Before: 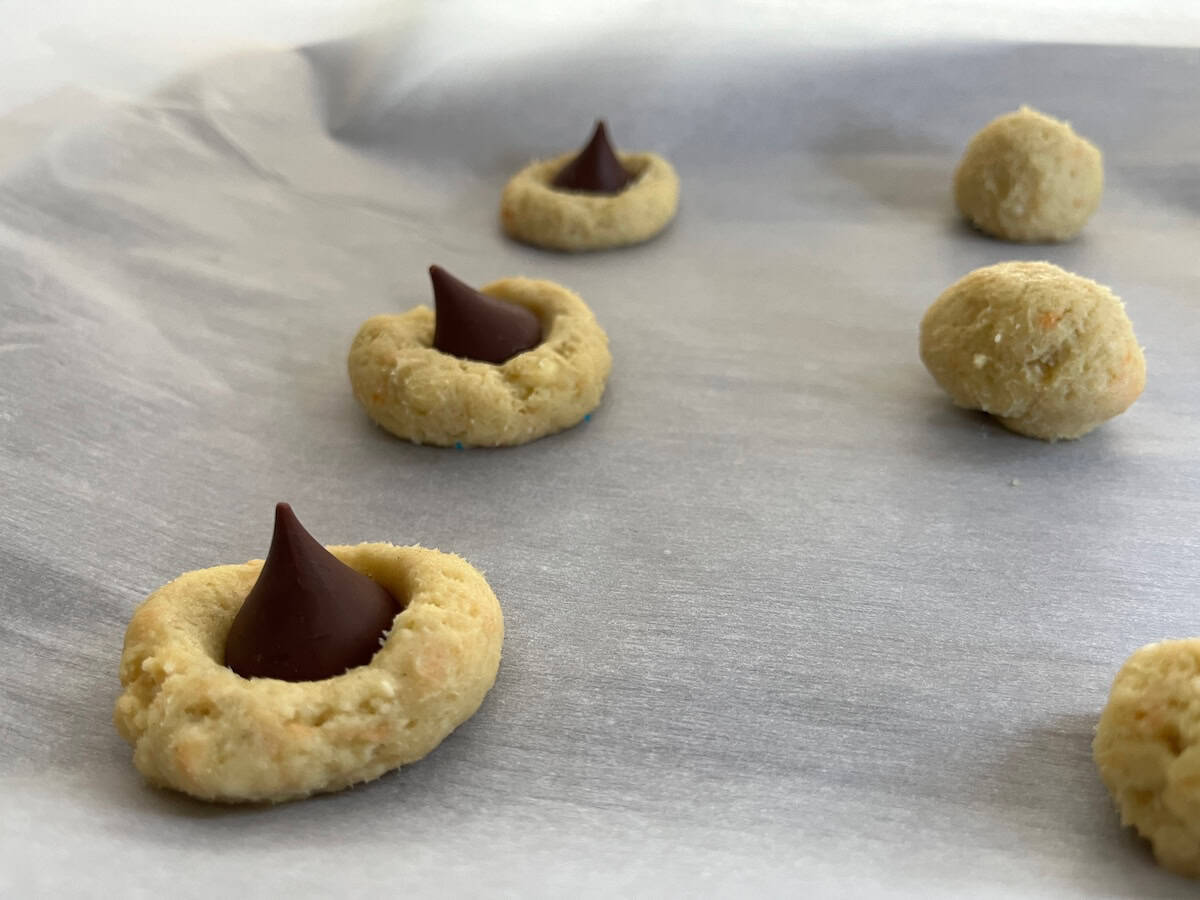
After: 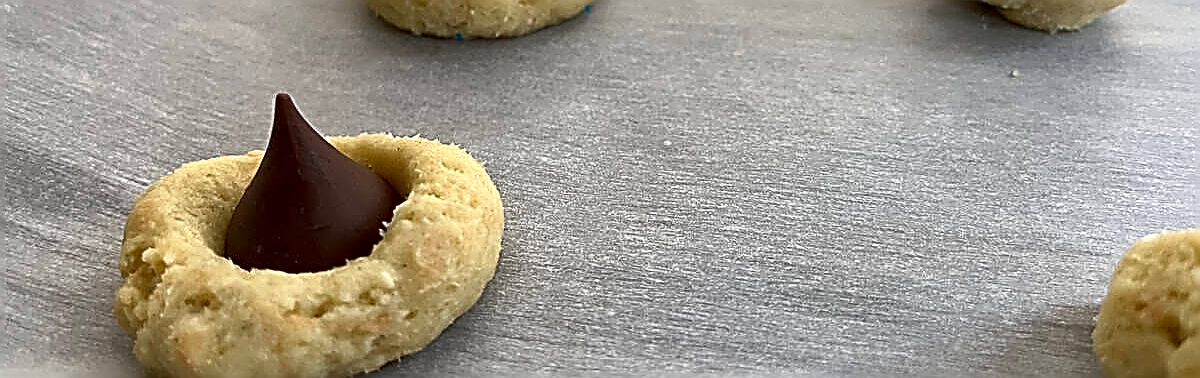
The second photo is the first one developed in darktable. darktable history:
crop: top 45.551%, bottom 12.262%
local contrast: mode bilateral grid, contrast 20, coarseness 50, detail 171%, midtone range 0.2
sharpen: amount 2
